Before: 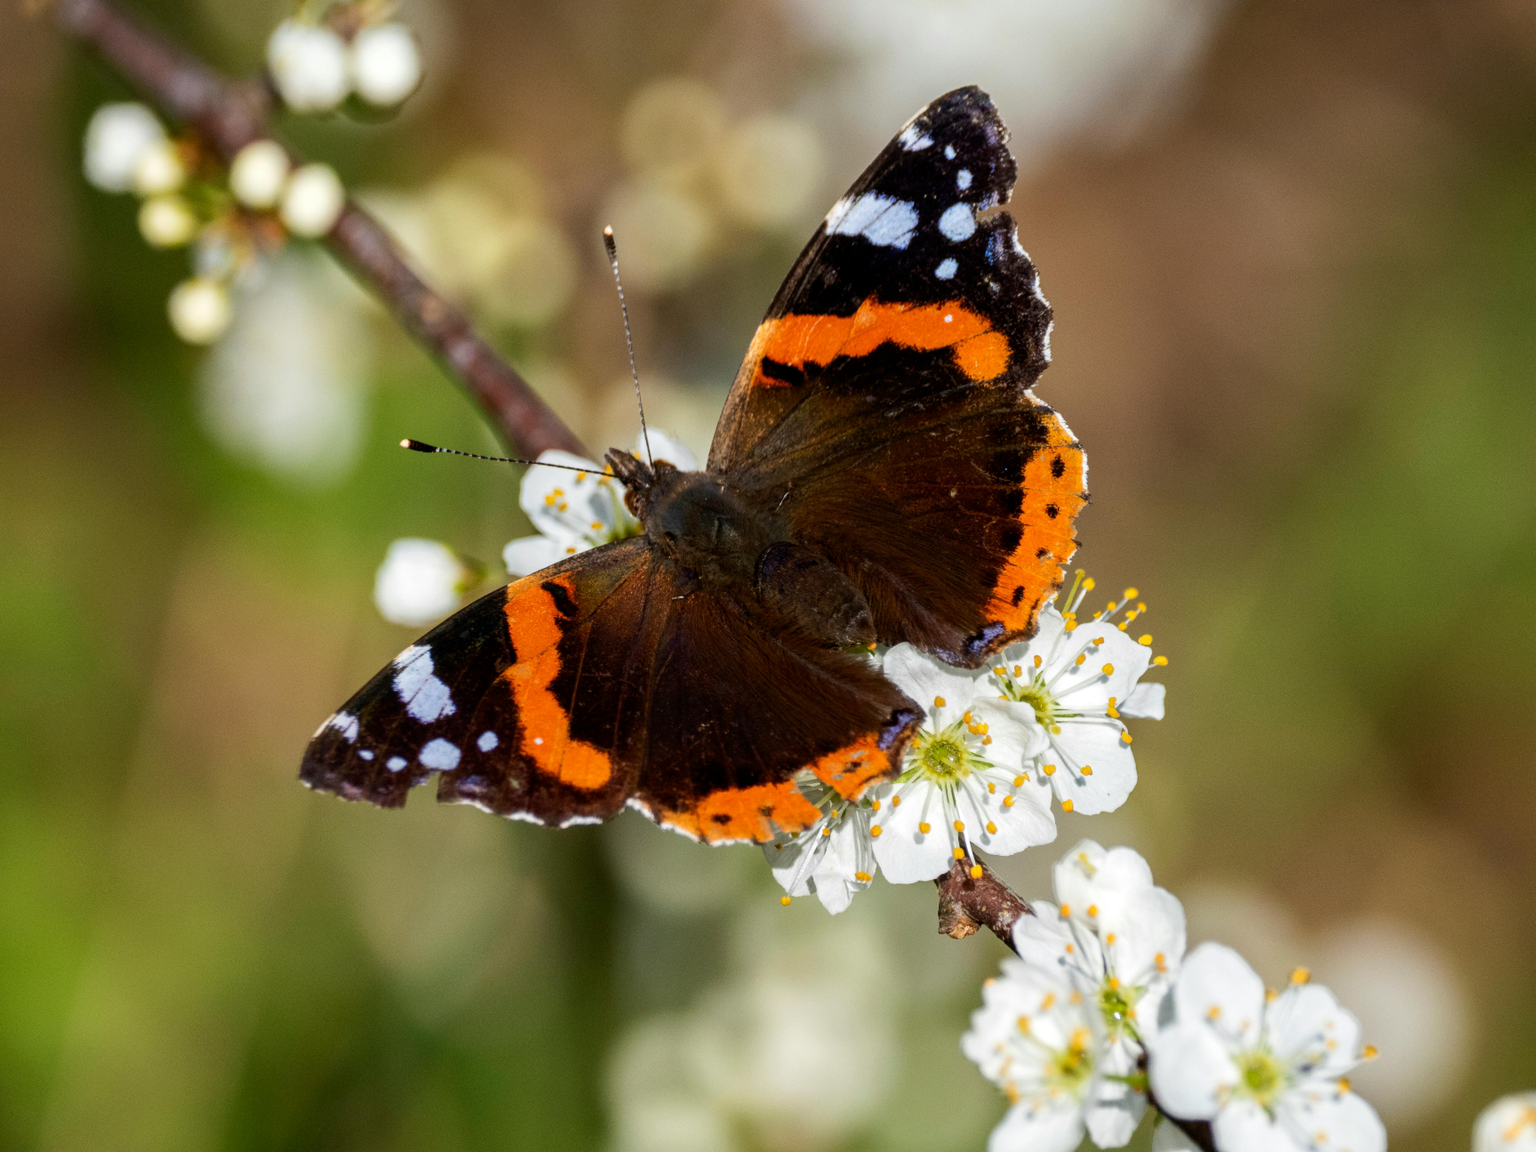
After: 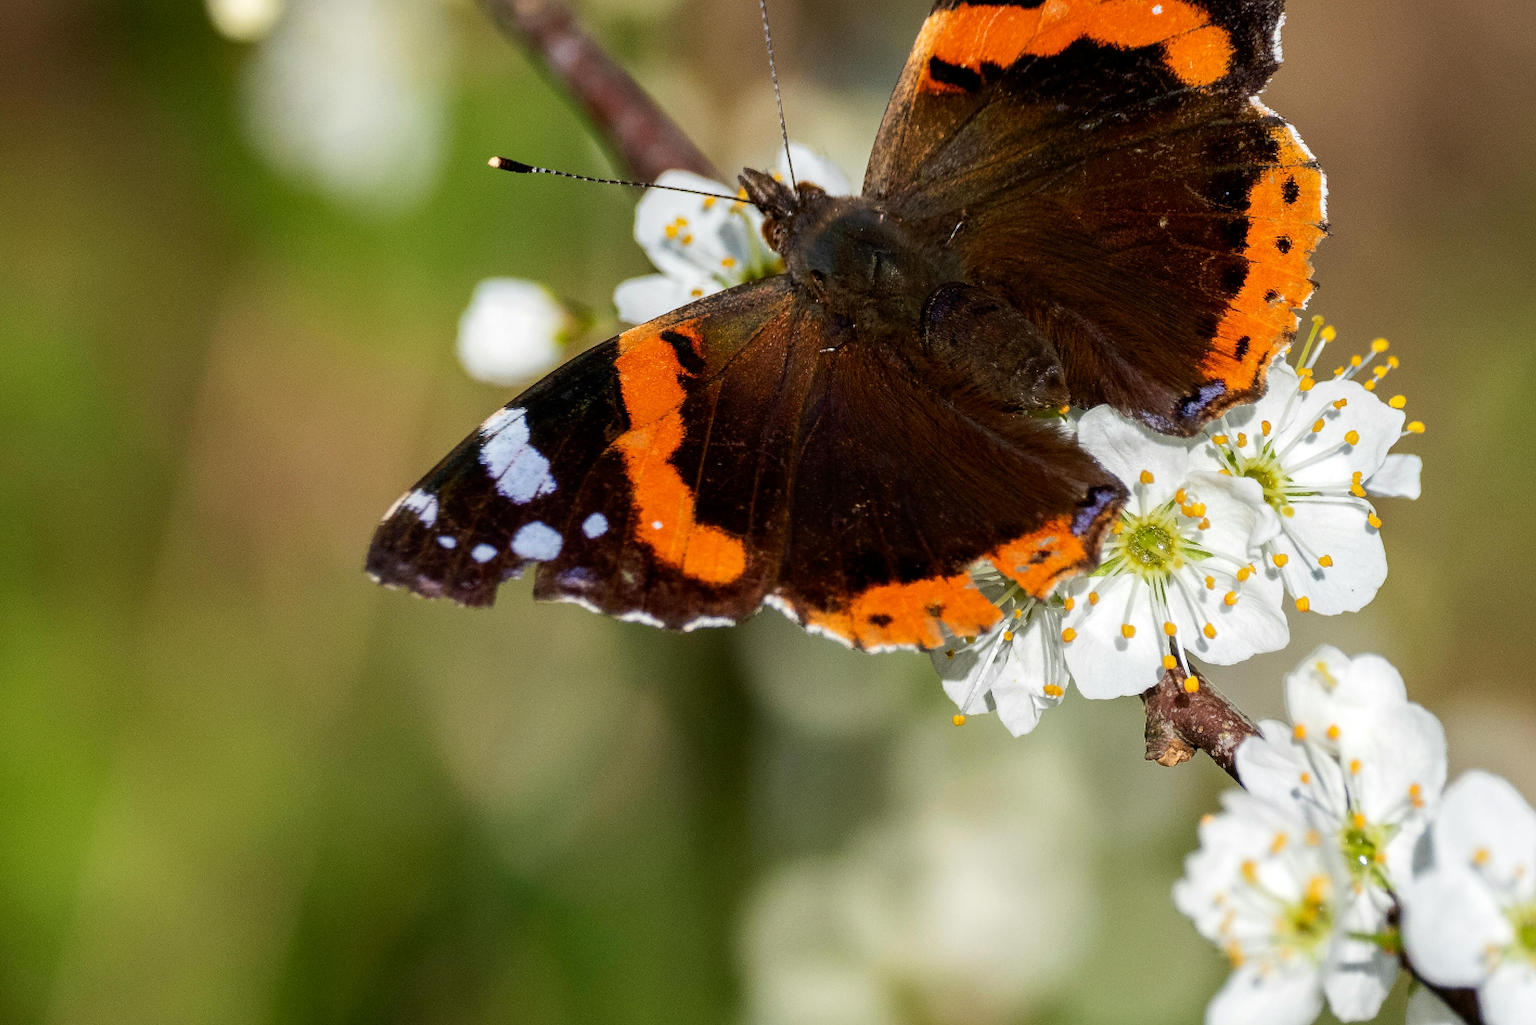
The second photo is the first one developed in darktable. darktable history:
crop: top 27.003%, right 18.014%
sharpen: radius 1.389, amount 1.267, threshold 0.802
